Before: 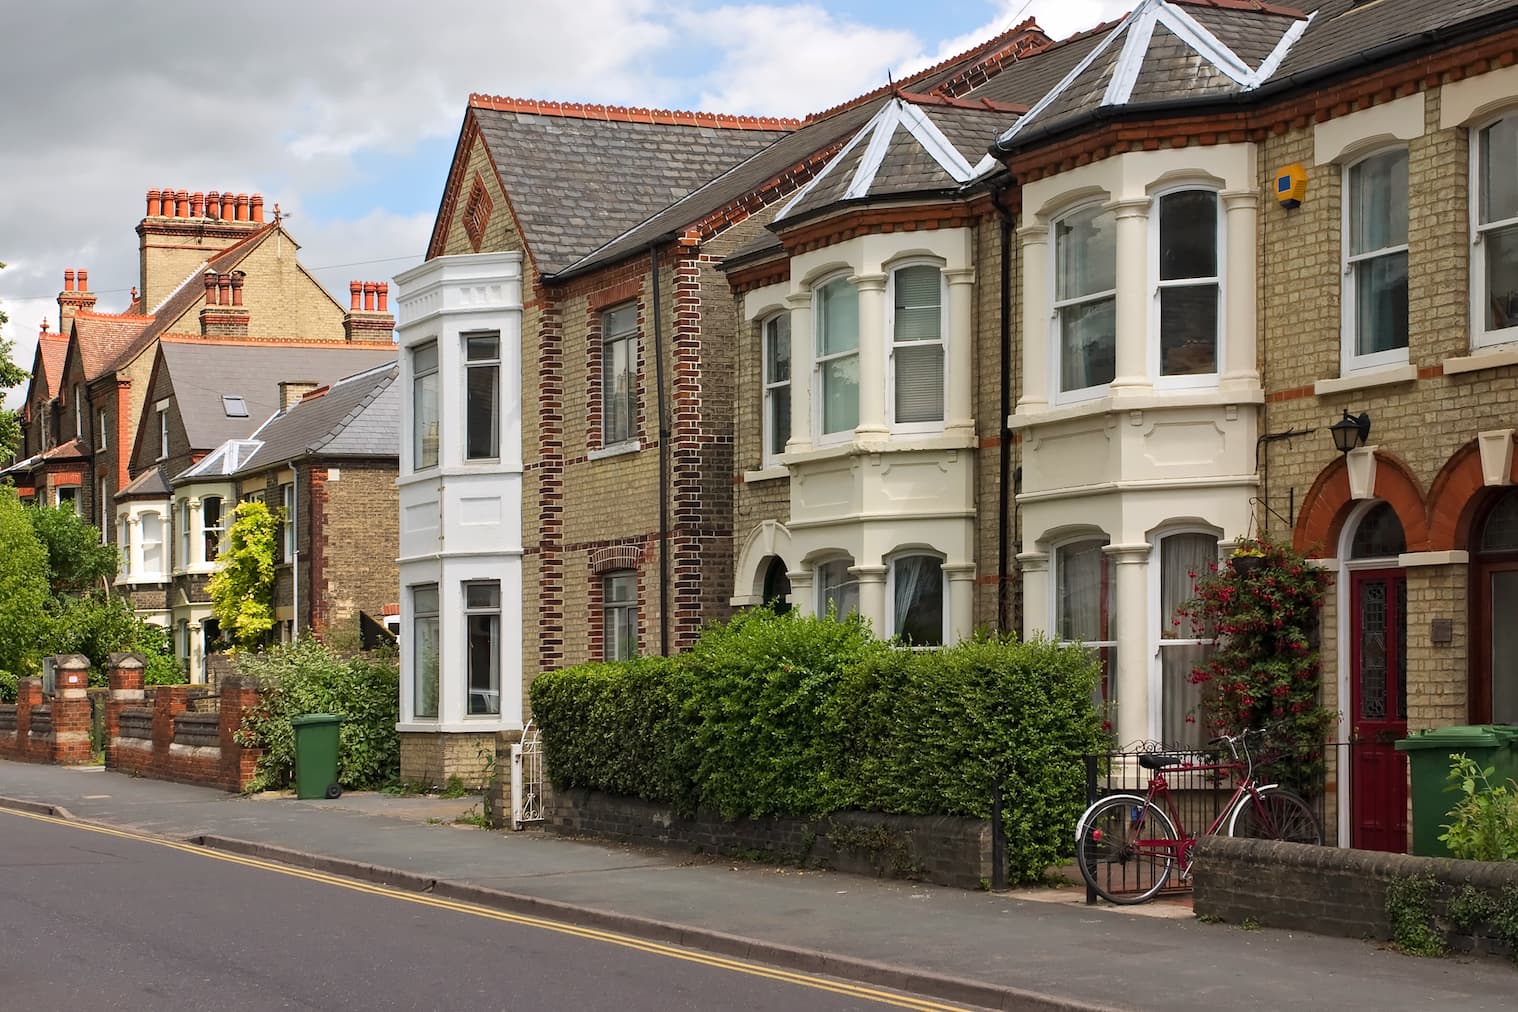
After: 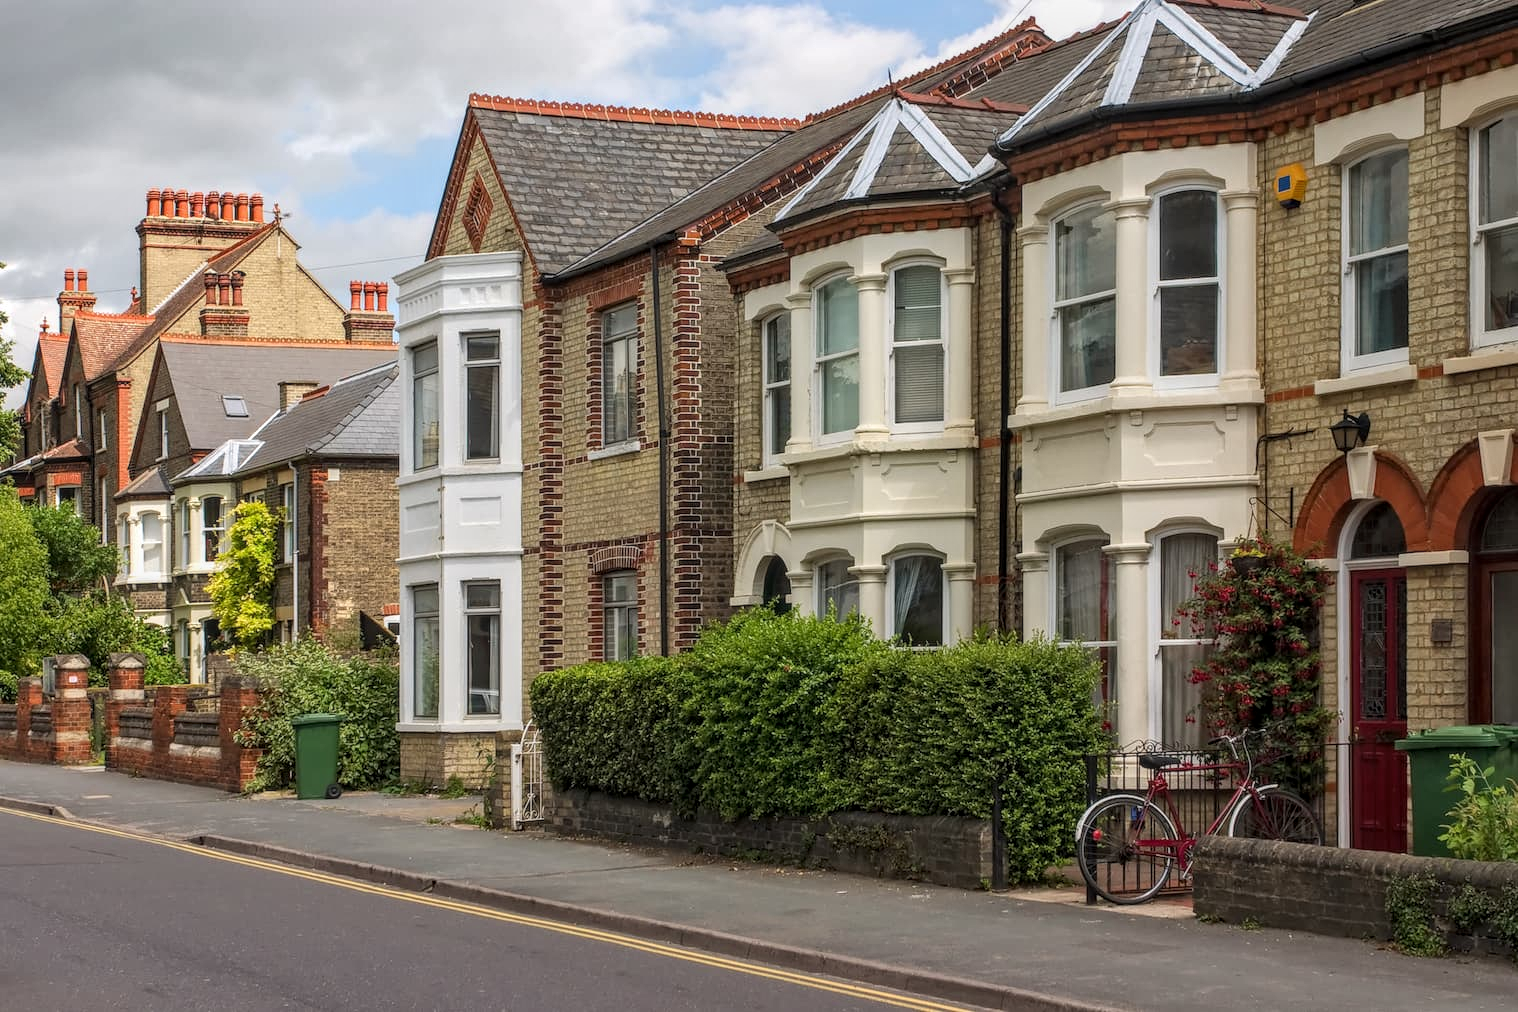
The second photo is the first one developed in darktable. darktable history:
local contrast: highlights 1%, shadows 1%, detail 133%
tone equalizer: on, module defaults
